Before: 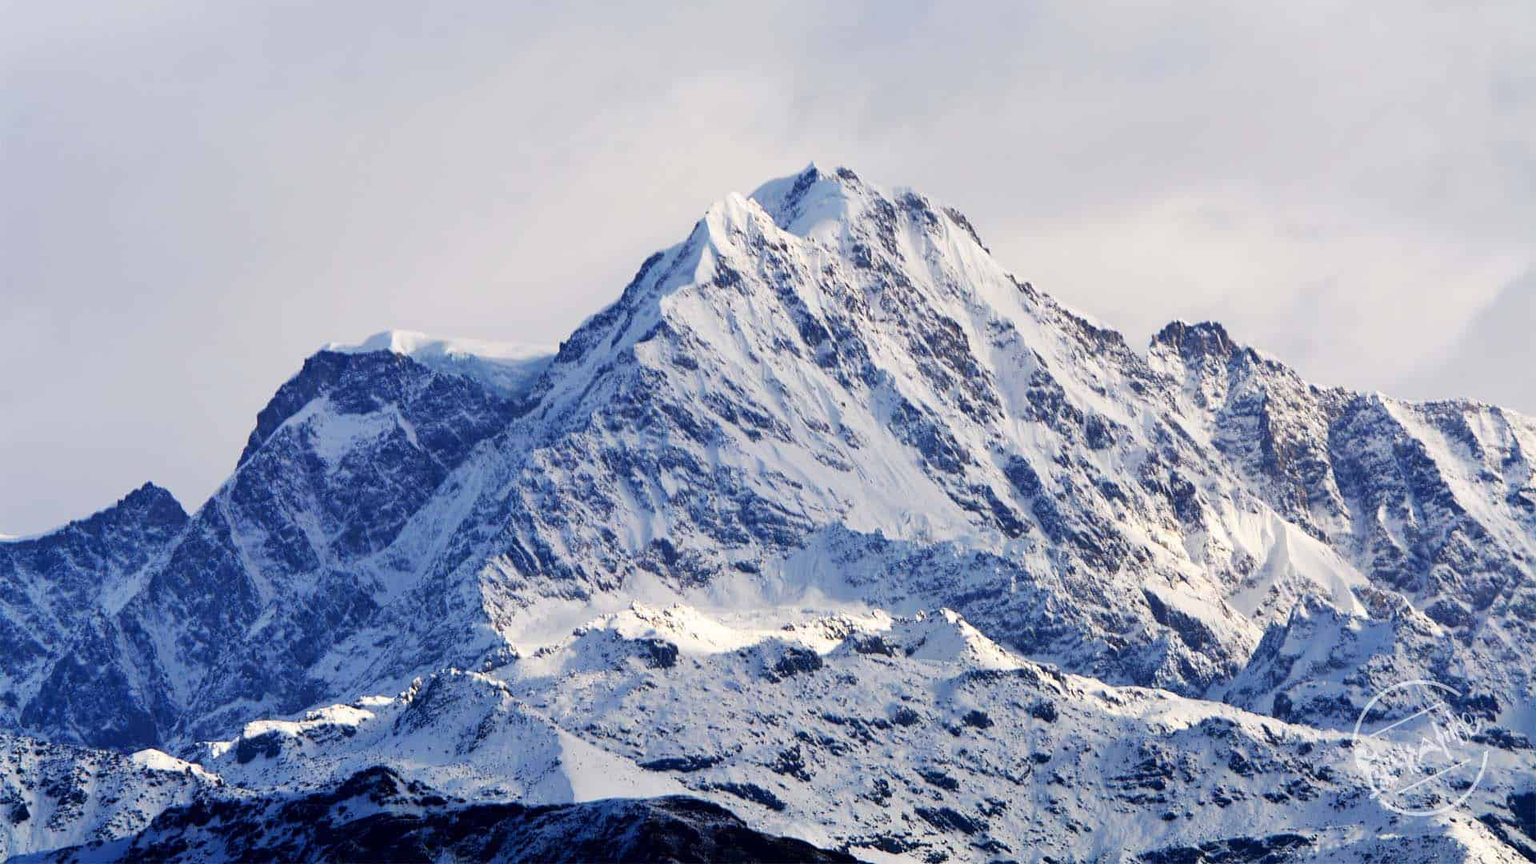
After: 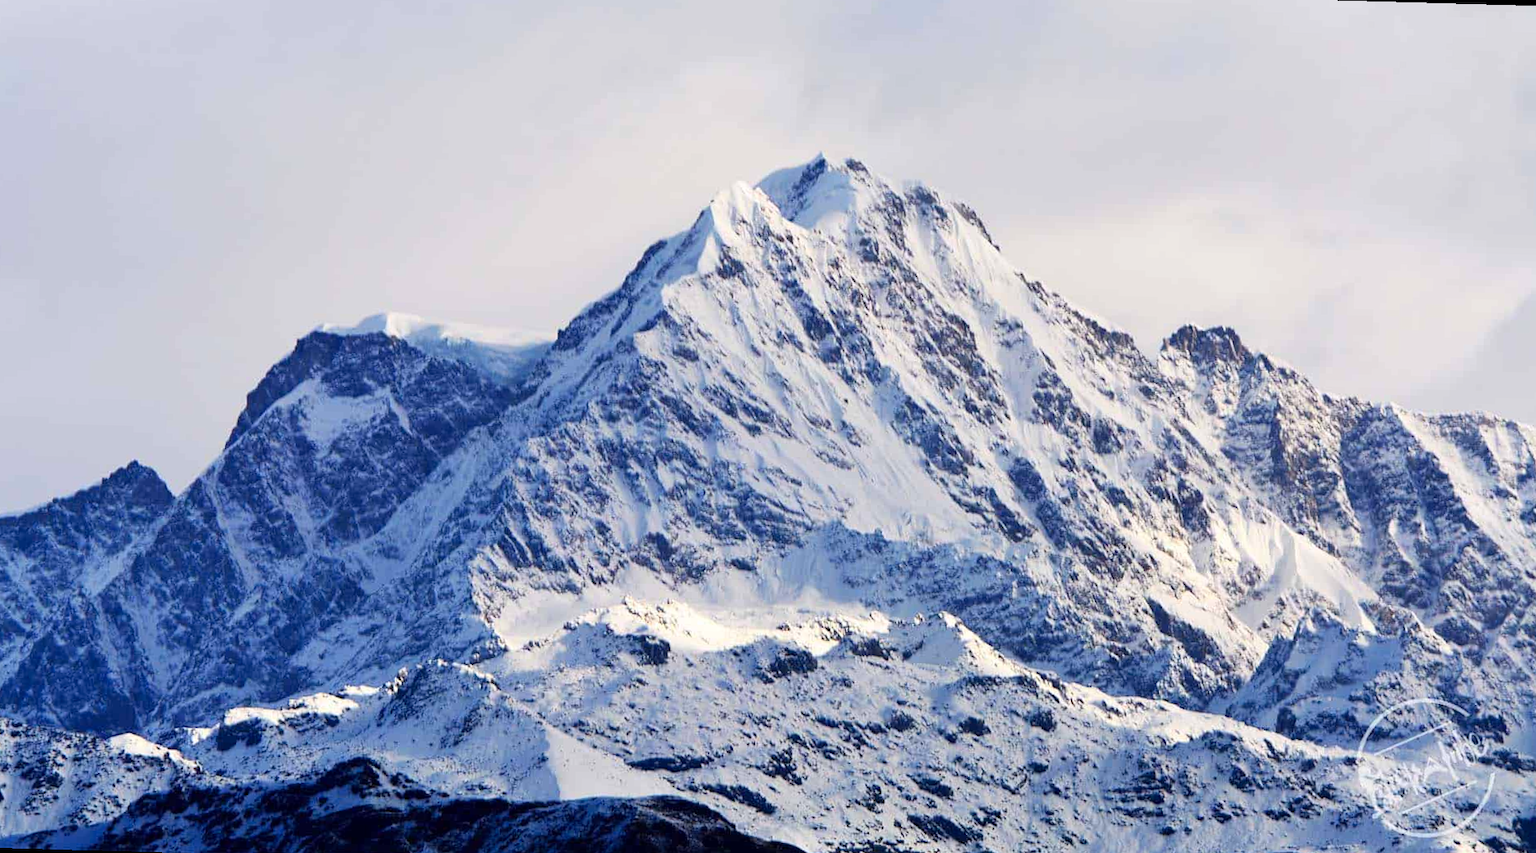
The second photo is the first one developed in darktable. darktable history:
rotate and perspective: rotation 1.57°, crop left 0.018, crop right 0.982, crop top 0.039, crop bottom 0.961
contrast brightness saturation: contrast 0.1, brightness 0.03, saturation 0.09
